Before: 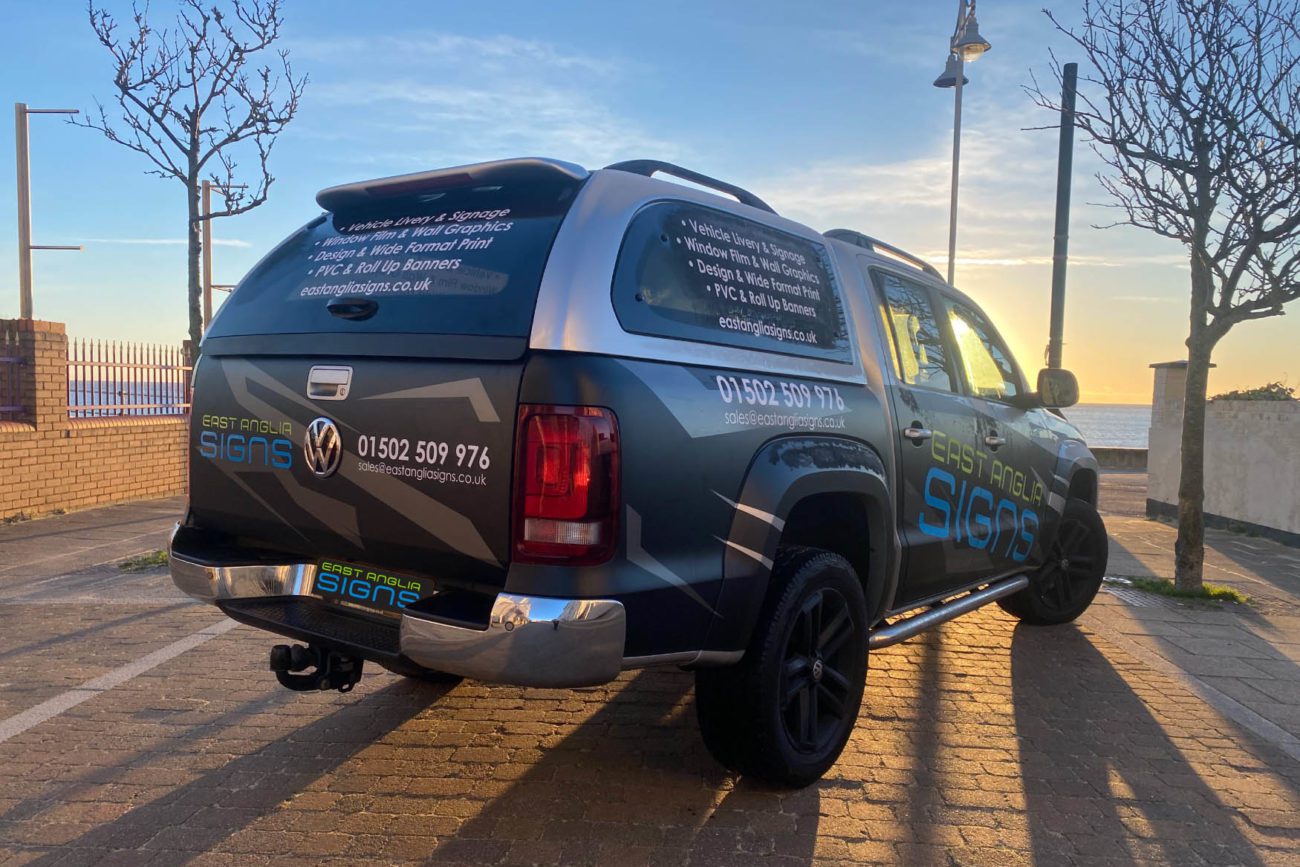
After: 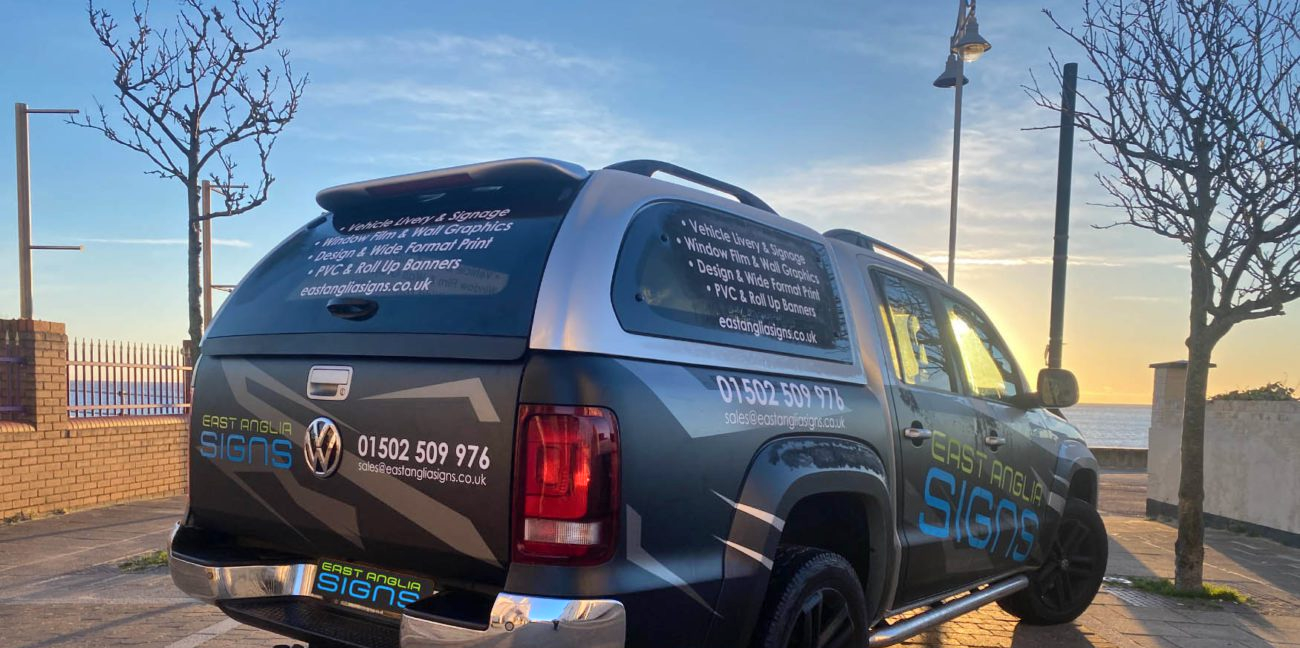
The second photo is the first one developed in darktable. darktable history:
shadows and highlights: highlights color adjustment 0%, low approximation 0.01, soften with gaussian
crop: bottom 24.967%
